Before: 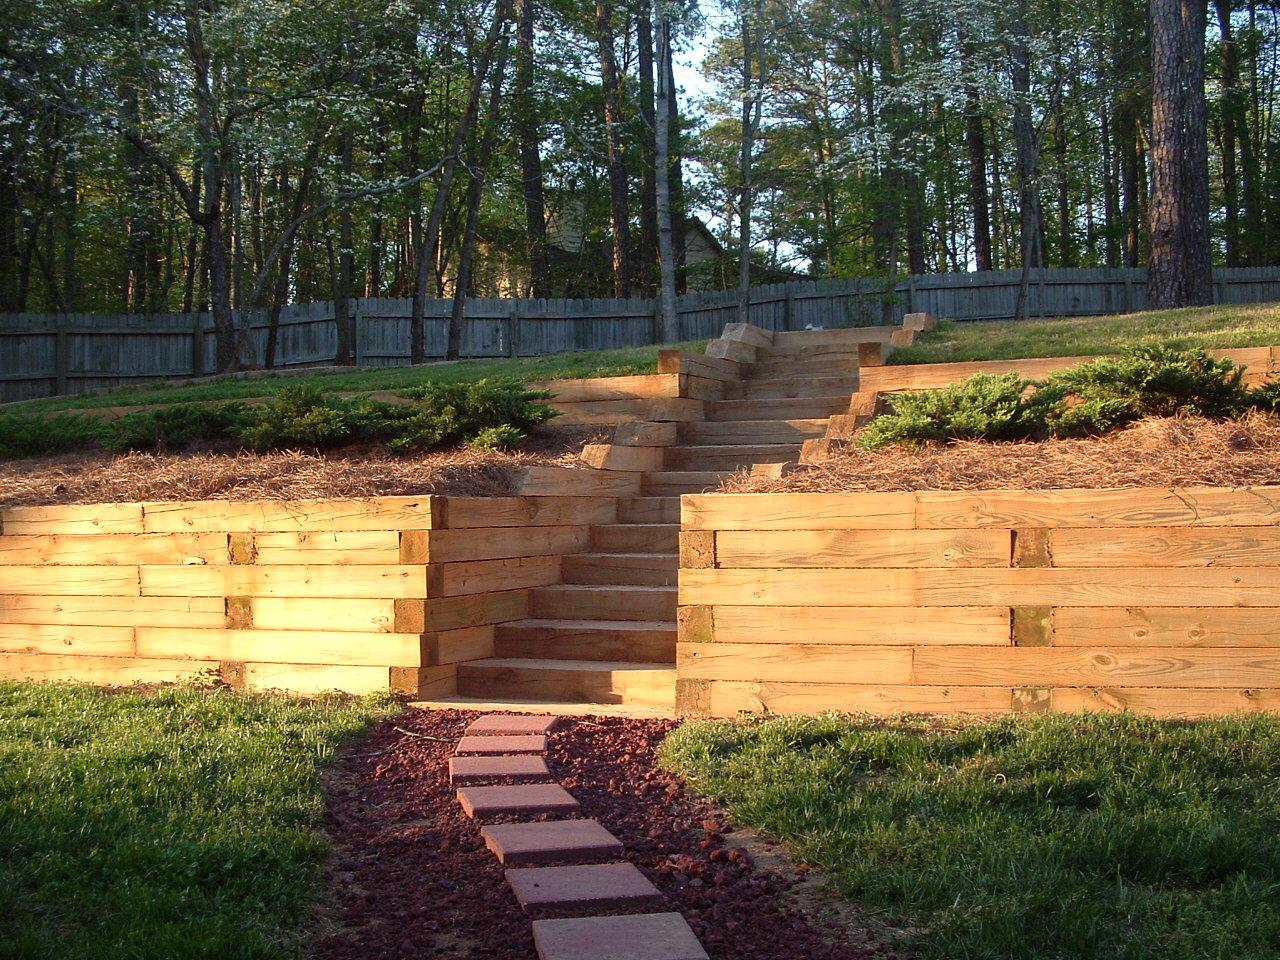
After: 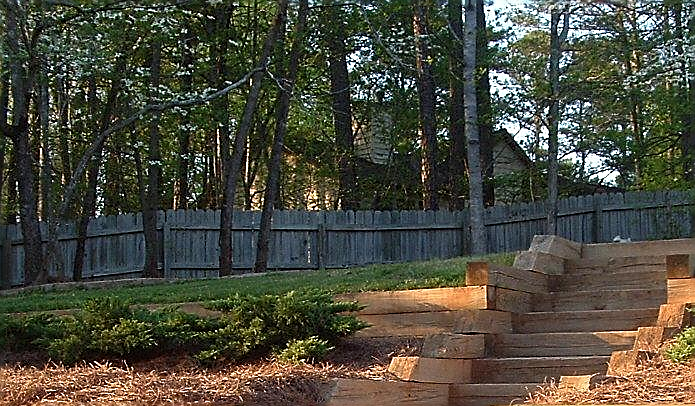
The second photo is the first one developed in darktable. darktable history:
crop: left 15.01%, top 9.212%, right 30.692%, bottom 48.459%
sharpen: radius 1.417, amount 1.246, threshold 0.603
